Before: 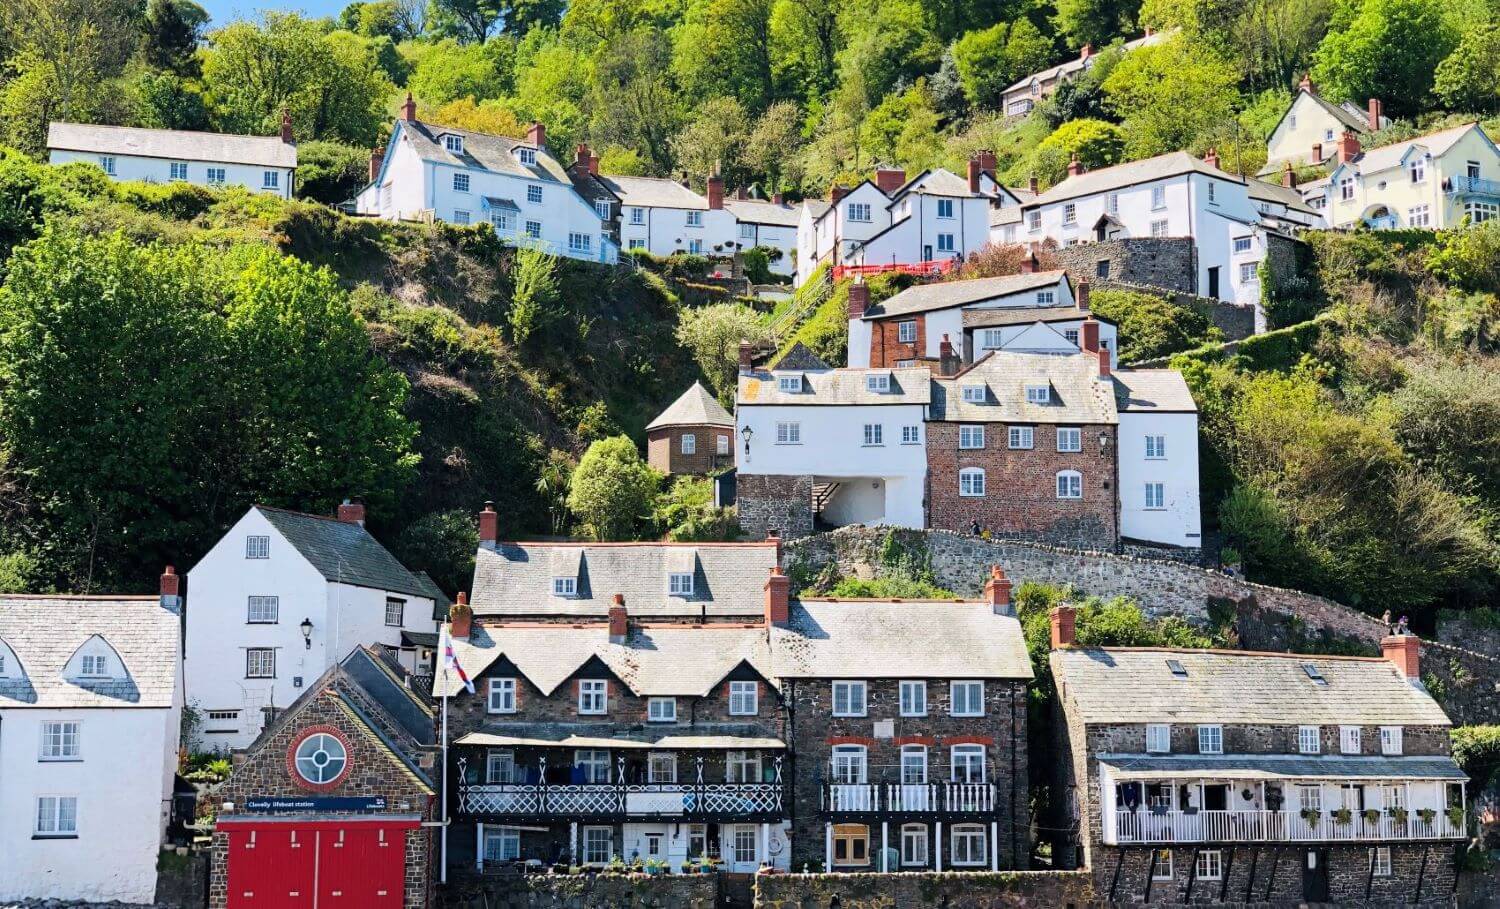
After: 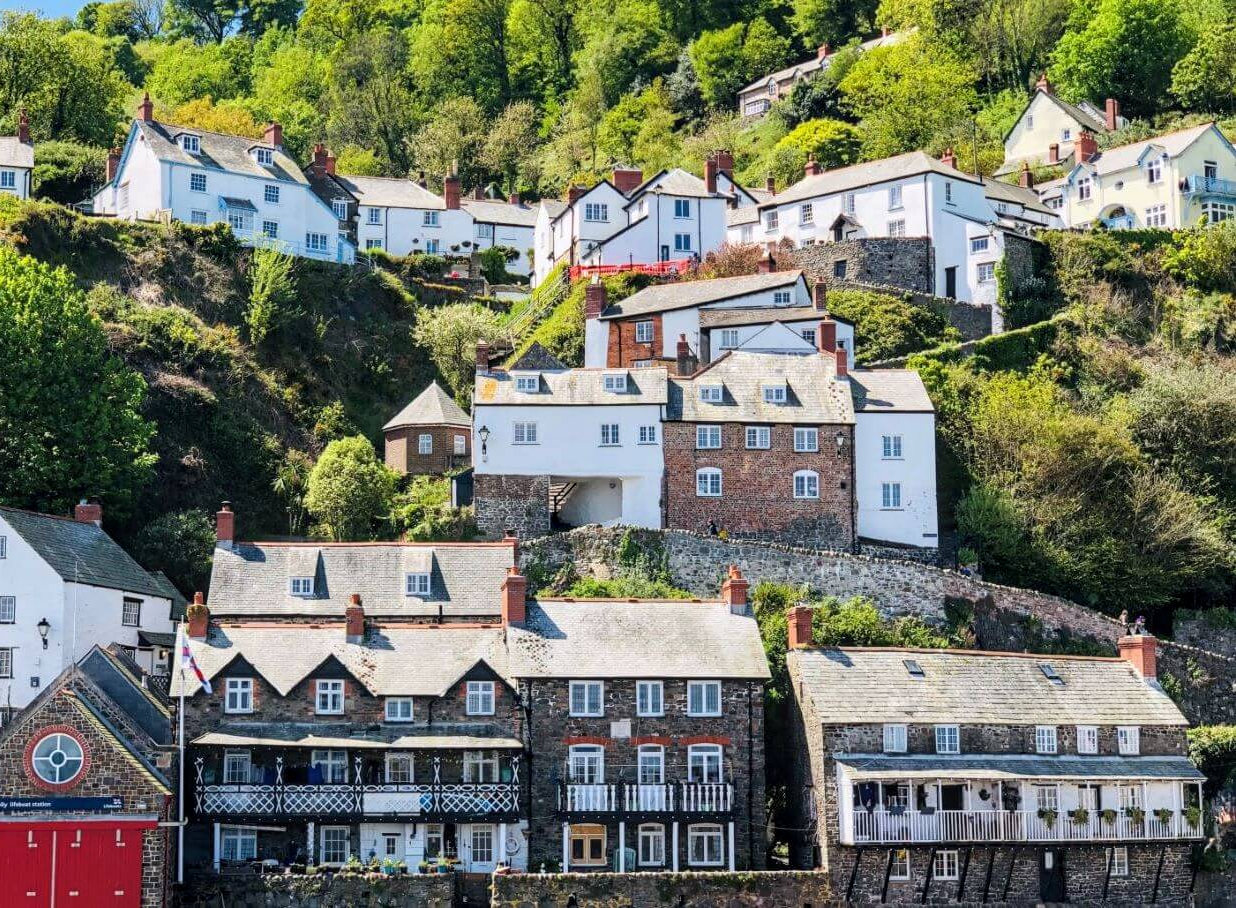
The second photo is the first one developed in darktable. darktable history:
crop: left 17.582%, bottom 0.031%
local contrast: on, module defaults
